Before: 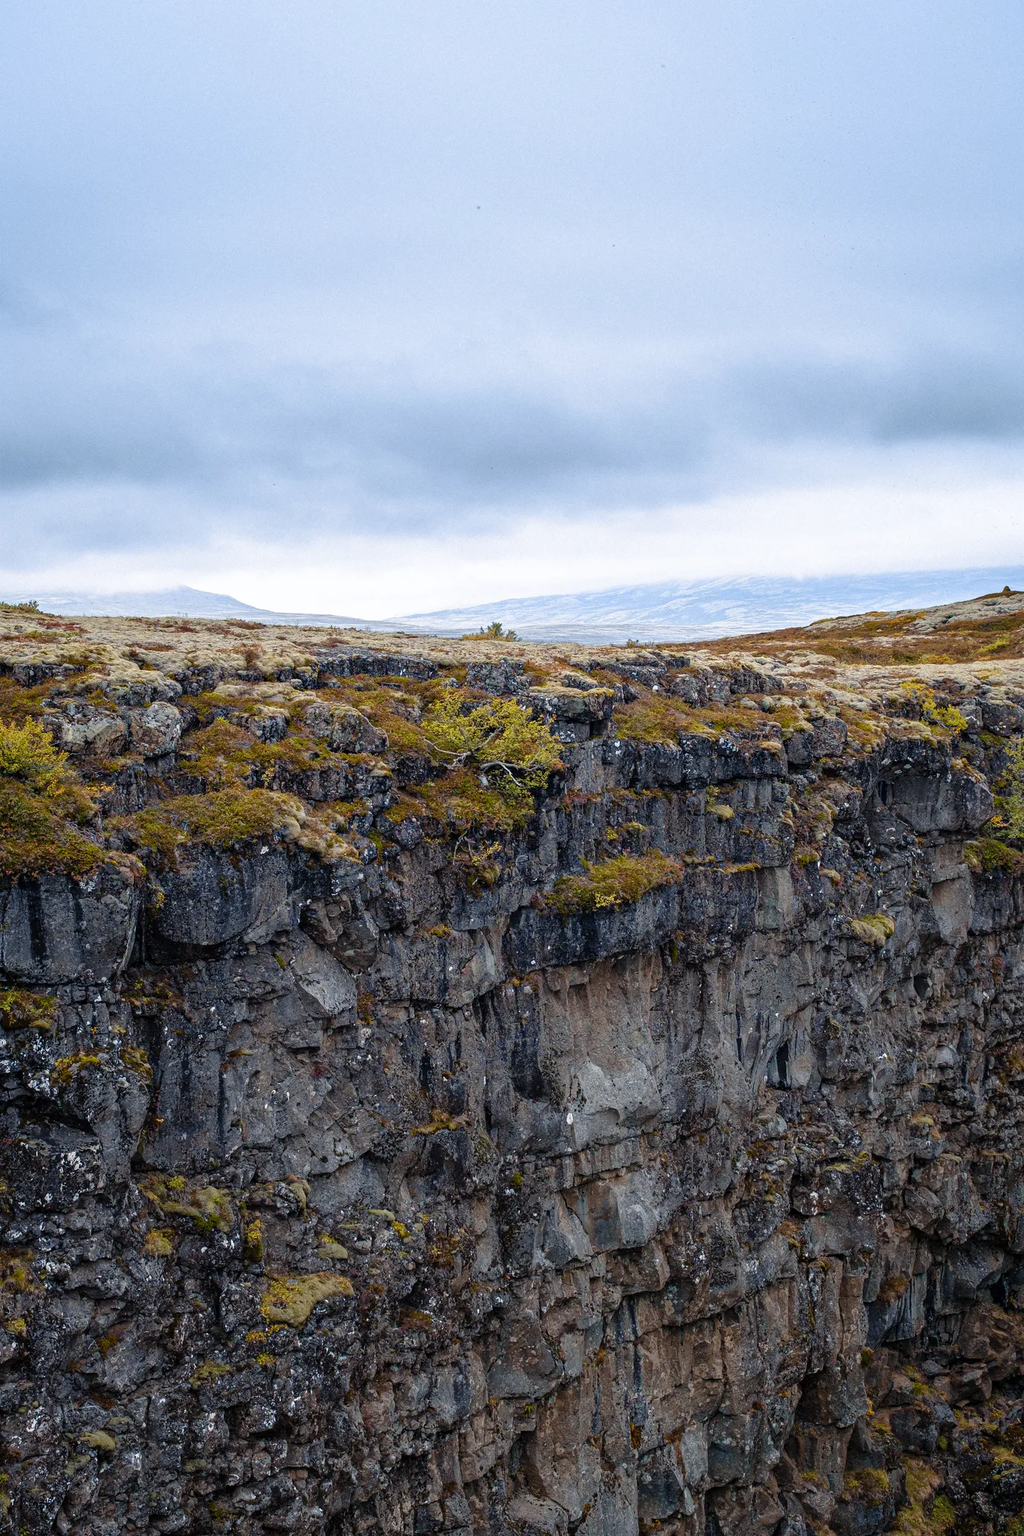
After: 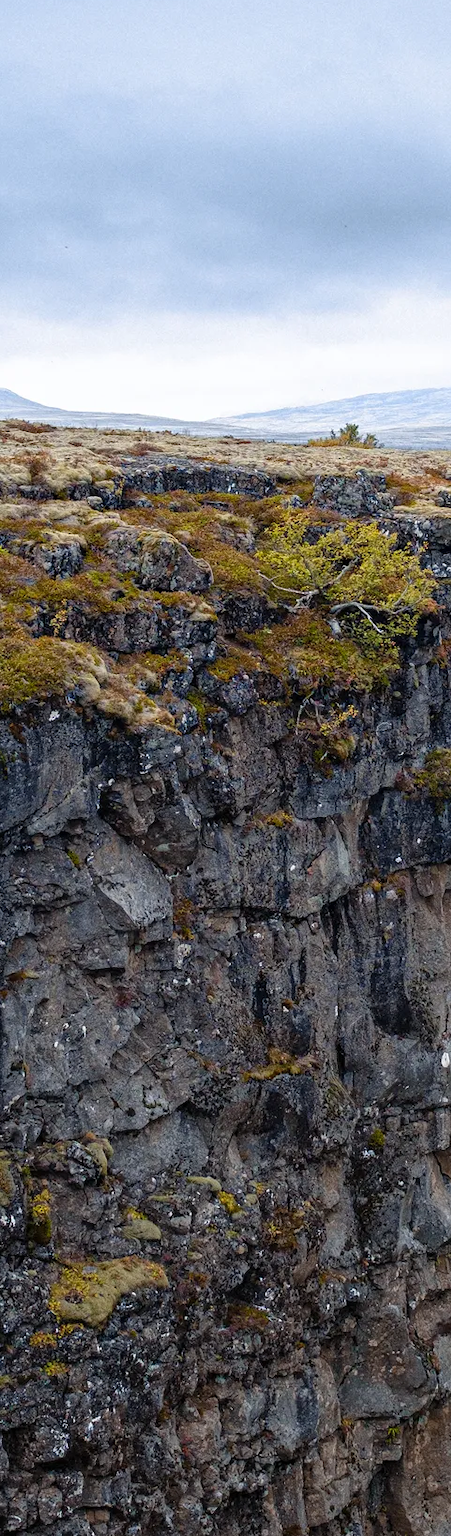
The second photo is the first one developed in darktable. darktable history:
crop and rotate: left 21.773%, top 19.015%, right 43.859%, bottom 2.981%
